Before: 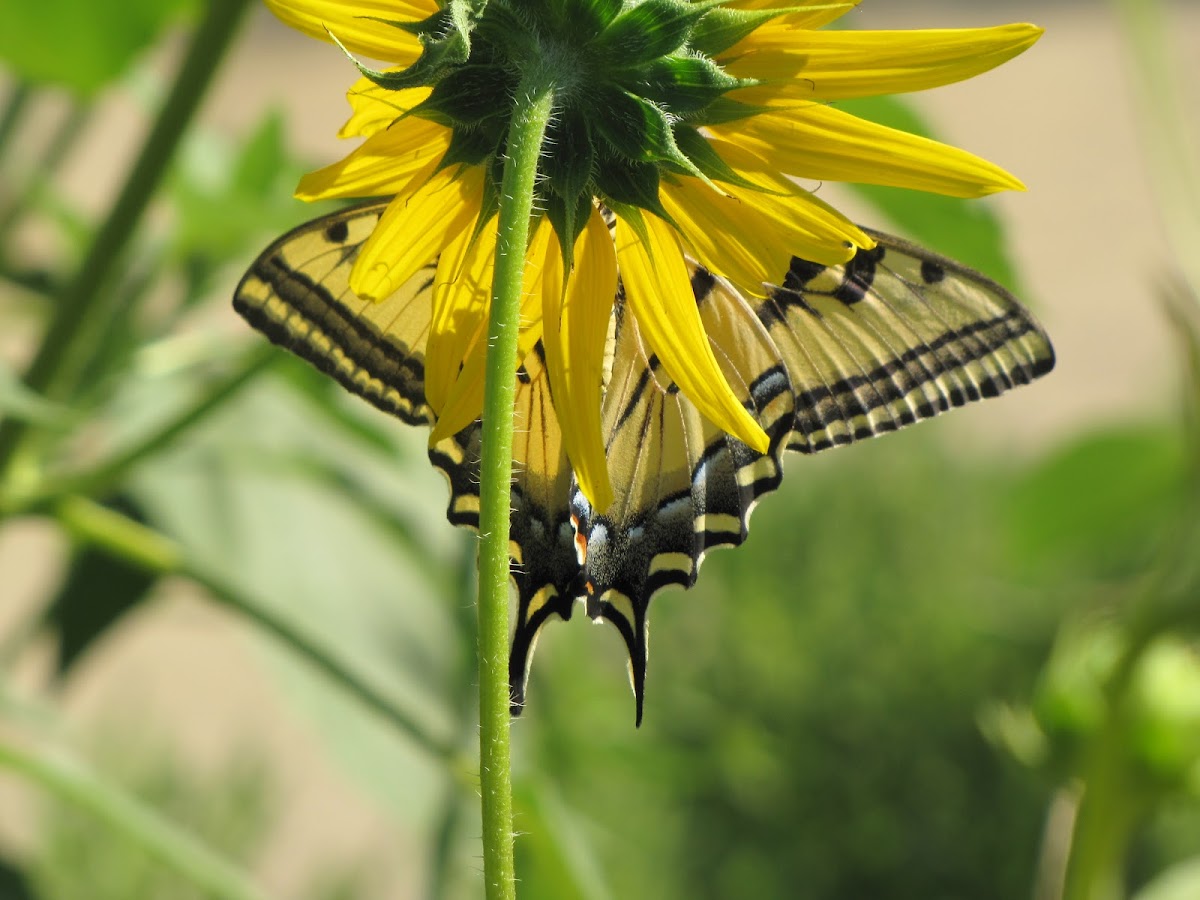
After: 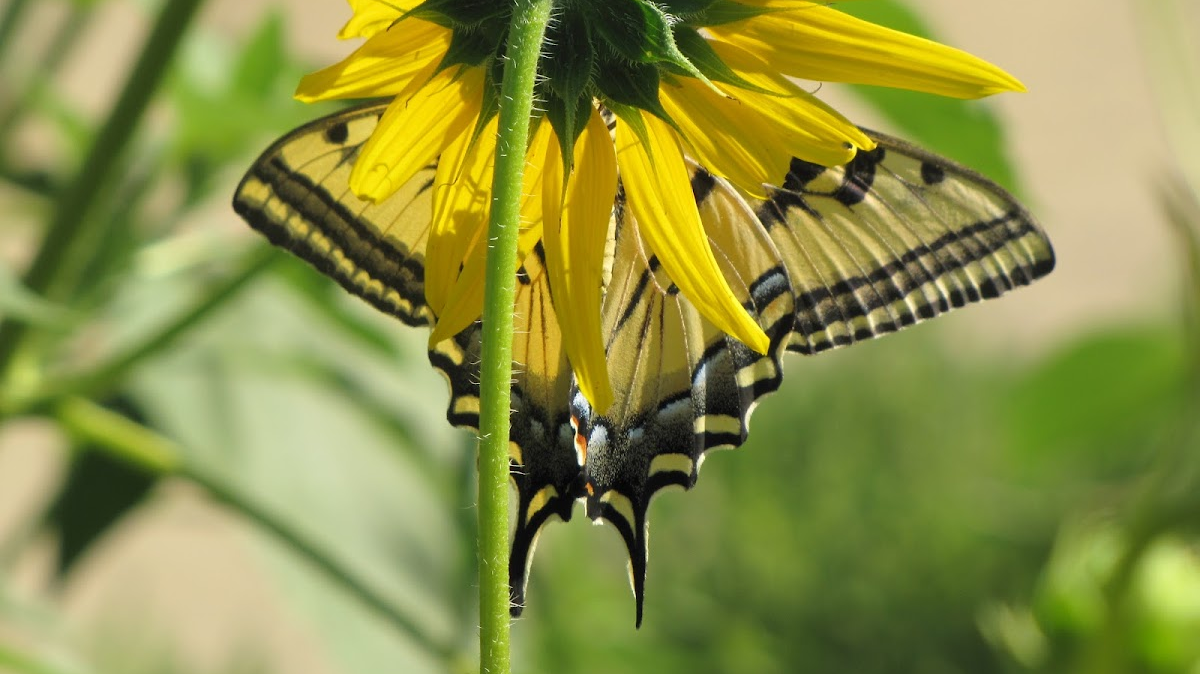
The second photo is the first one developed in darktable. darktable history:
crop: top 11.054%, bottom 13.96%
